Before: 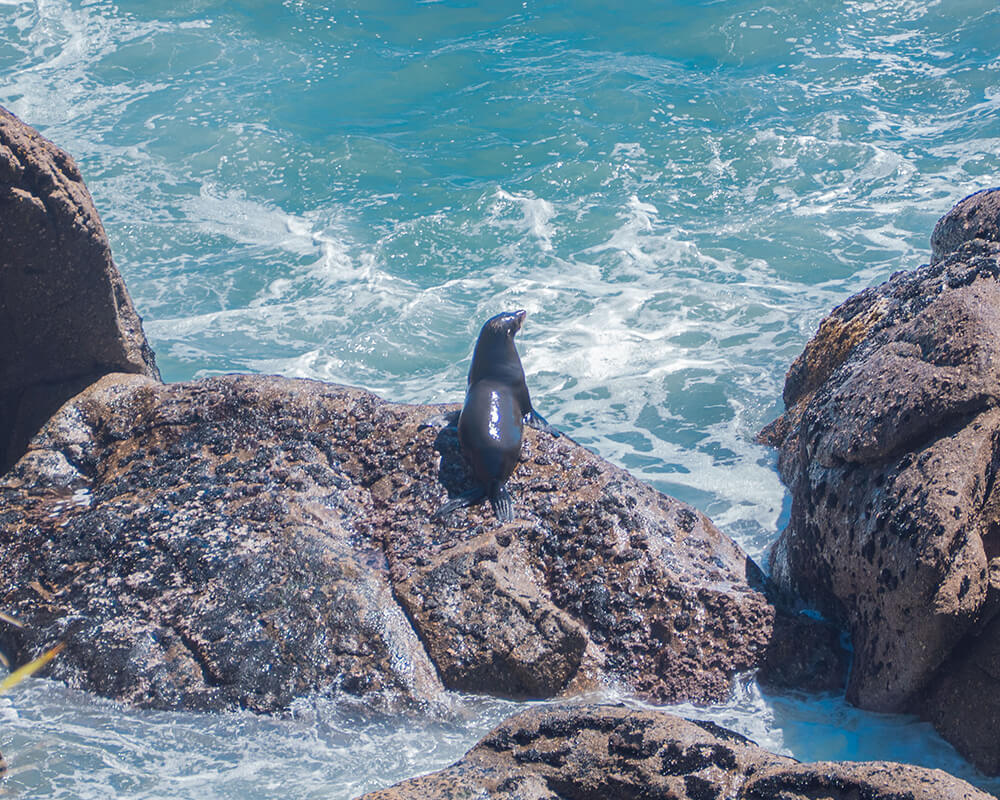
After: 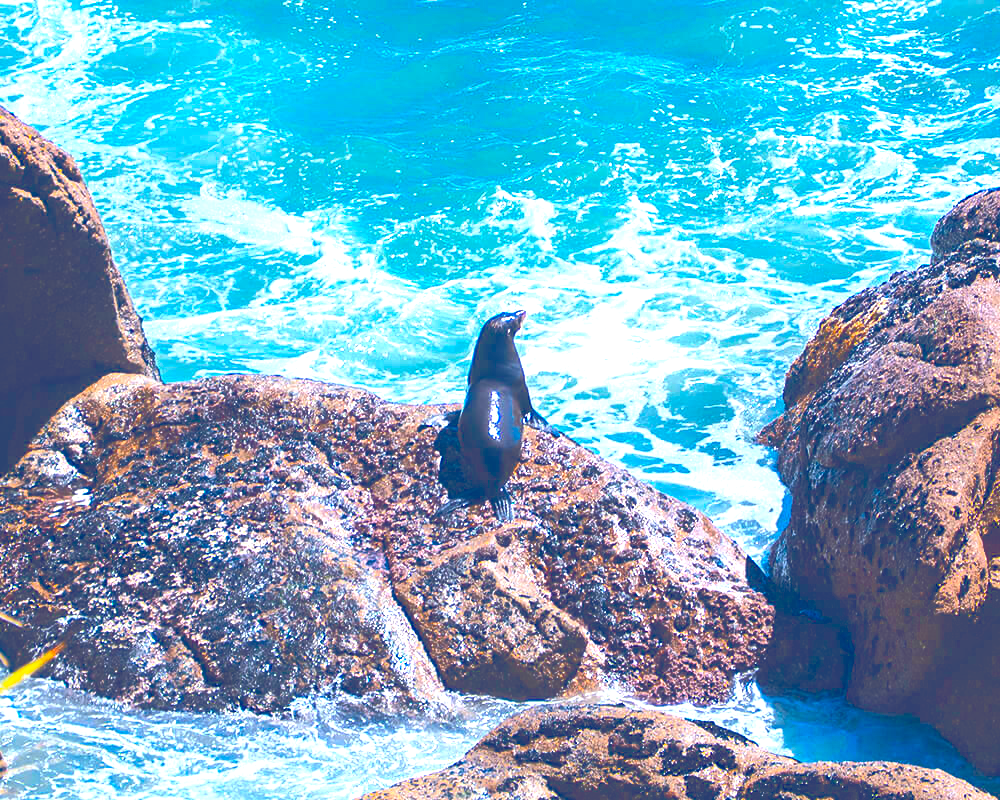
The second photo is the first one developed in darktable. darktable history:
contrast brightness saturation: contrast 0.199, brightness 0.192, saturation 0.819
color balance rgb: linear chroma grading › global chroma 1.778%, linear chroma grading › mid-tones -0.63%, perceptual saturation grading › global saturation 30.951%, perceptual brilliance grading › highlights 3.595%, perceptual brilliance grading › mid-tones -17.618%, perceptual brilliance grading › shadows -41.561%
tone equalizer: -8 EV -0.765 EV, -7 EV -0.693 EV, -6 EV -0.615 EV, -5 EV -0.408 EV, -3 EV 0.396 EV, -2 EV 0.6 EV, -1 EV 0.674 EV, +0 EV 0.742 EV
levels: black 8.58%, levels [0.029, 0.545, 0.971]
tone curve: curves: ch0 [(0, 0) (0.003, 0.464) (0.011, 0.464) (0.025, 0.464) (0.044, 0.464) (0.069, 0.464) (0.1, 0.463) (0.136, 0.463) (0.177, 0.464) (0.224, 0.469) (0.277, 0.482) (0.335, 0.501) (0.399, 0.53) (0.468, 0.567) (0.543, 0.61) (0.623, 0.663) (0.709, 0.718) (0.801, 0.779) (0.898, 0.842) (1, 1)]
